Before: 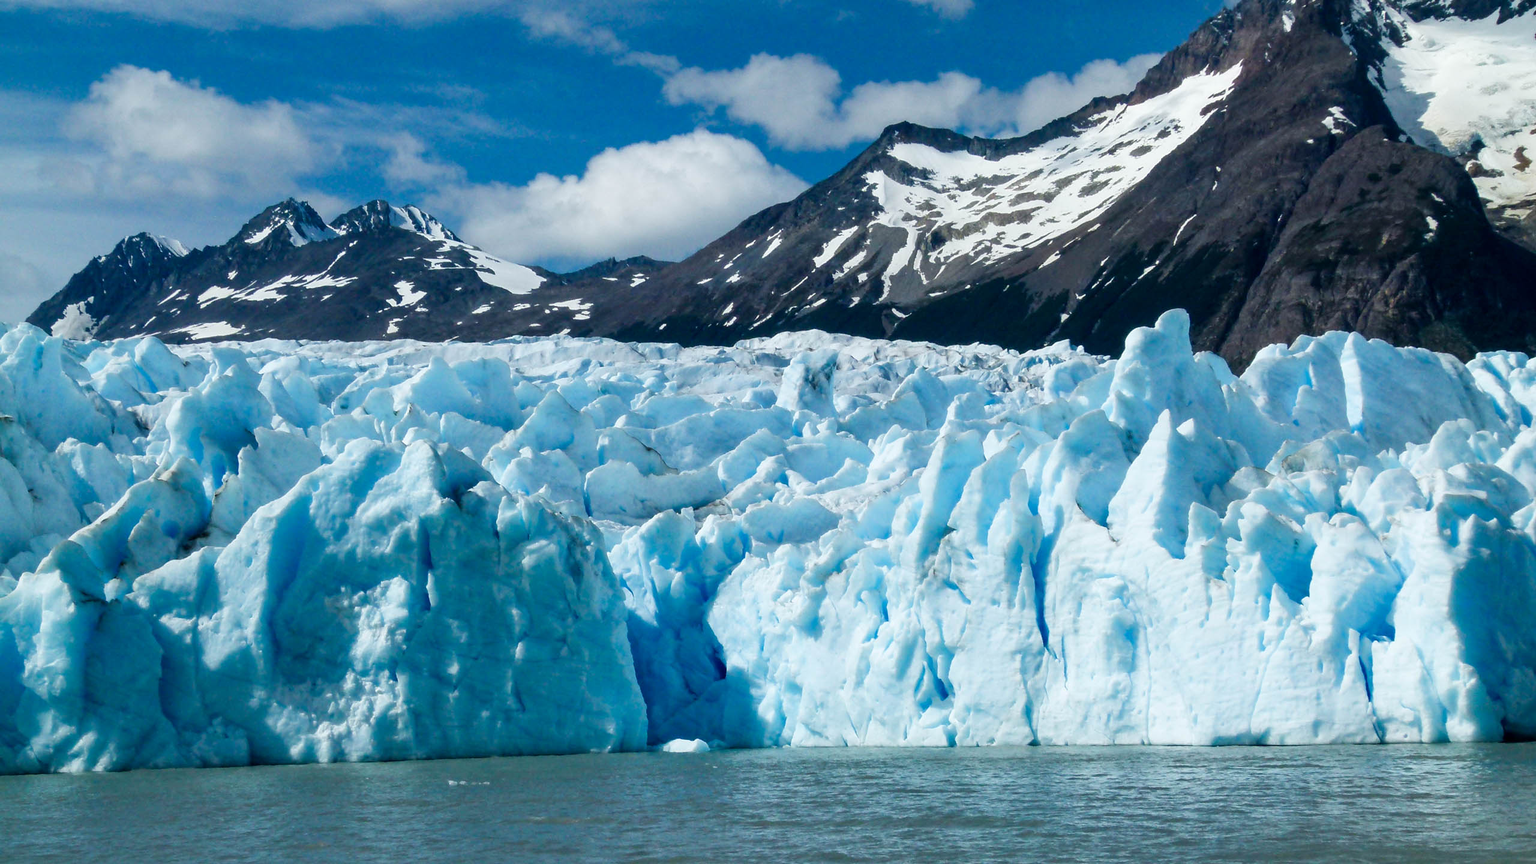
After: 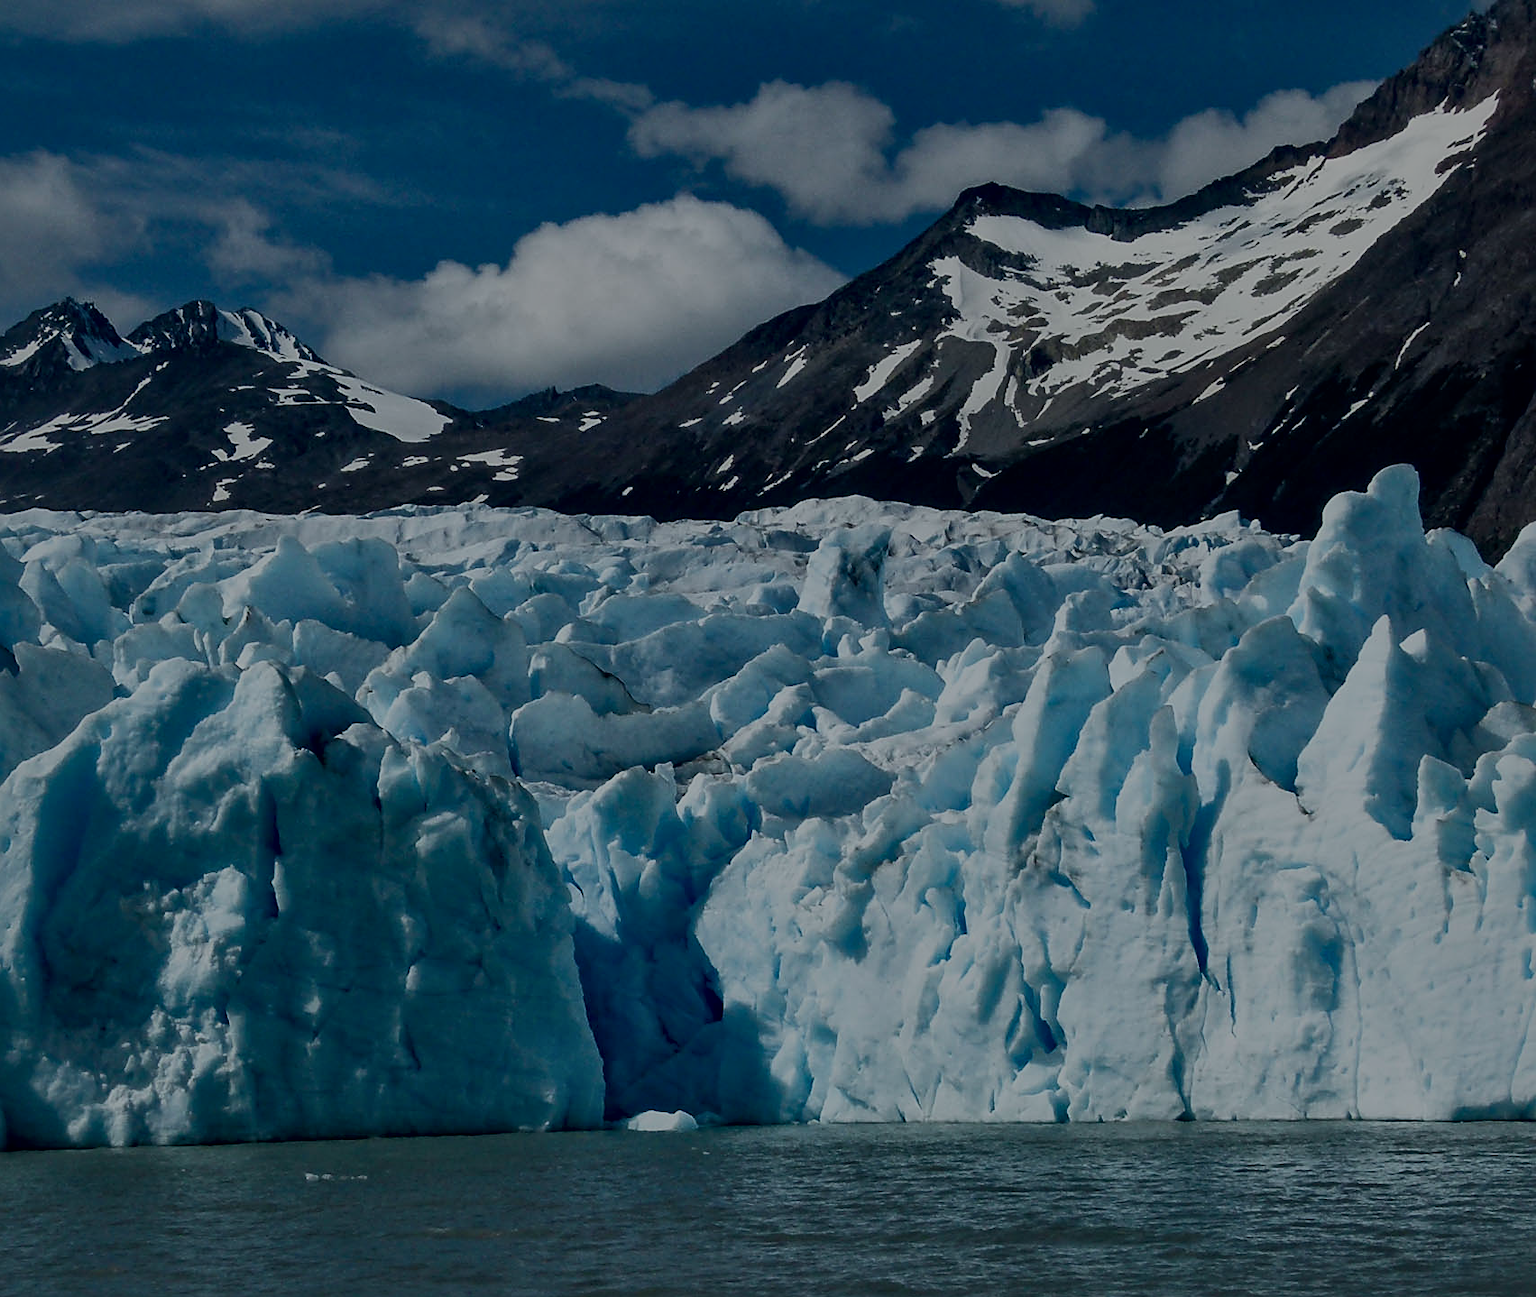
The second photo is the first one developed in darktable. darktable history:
sharpen: on, module defaults
local contrast: mode bilateral grid, contrast 19, coarseness 50, detail 139%, midtone range 0.2
crop and rotate: left 15.979%, right 17.492%
tone equalizer: -8 EV -1.97 EV, -7 EV -2 EV, -6 EV -1.97 EV, -5 EV -1.99 EV, -4 EV -2 EV, -3 EV -1.97 EV, -2 EV -1.98 EV, -1 EV -1.61 EV, +0 EV -1.97 EV, edges refinement/feathering 500, mask exposure compensation -1.25 EV, preserve details no
